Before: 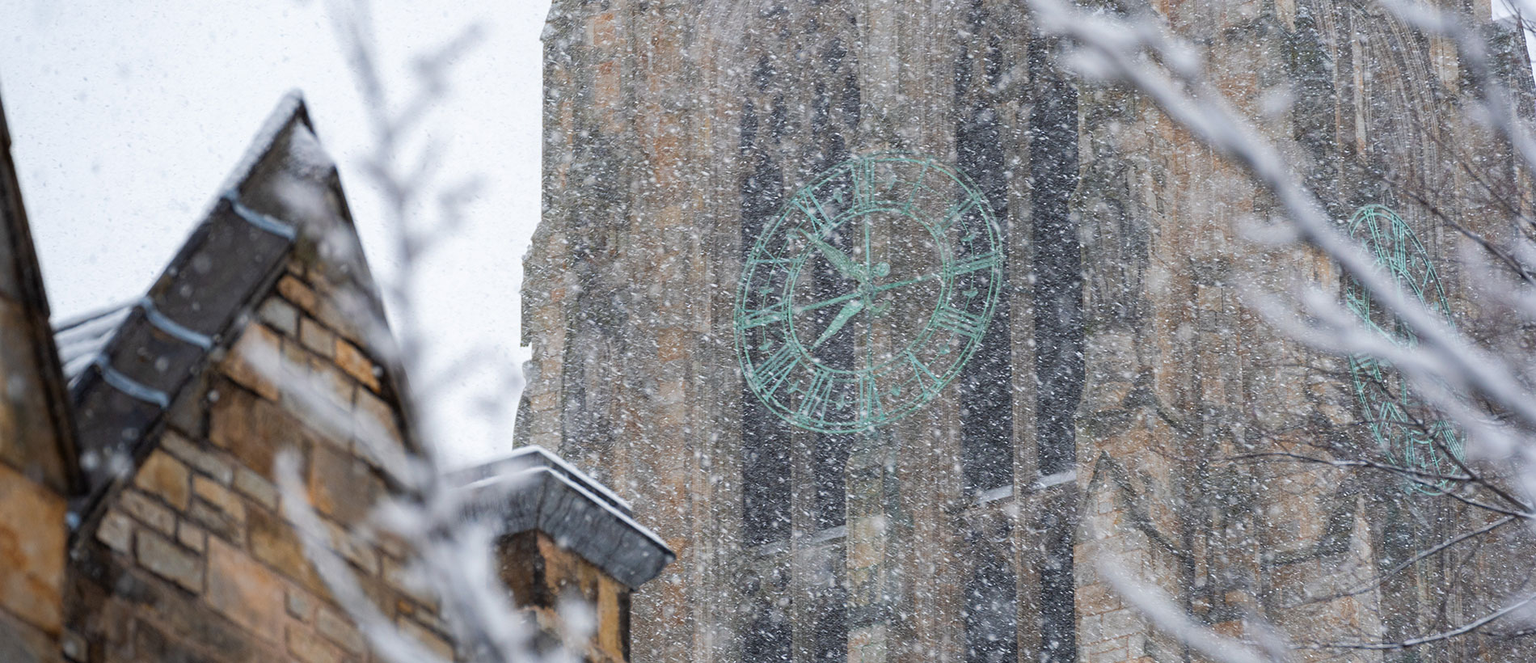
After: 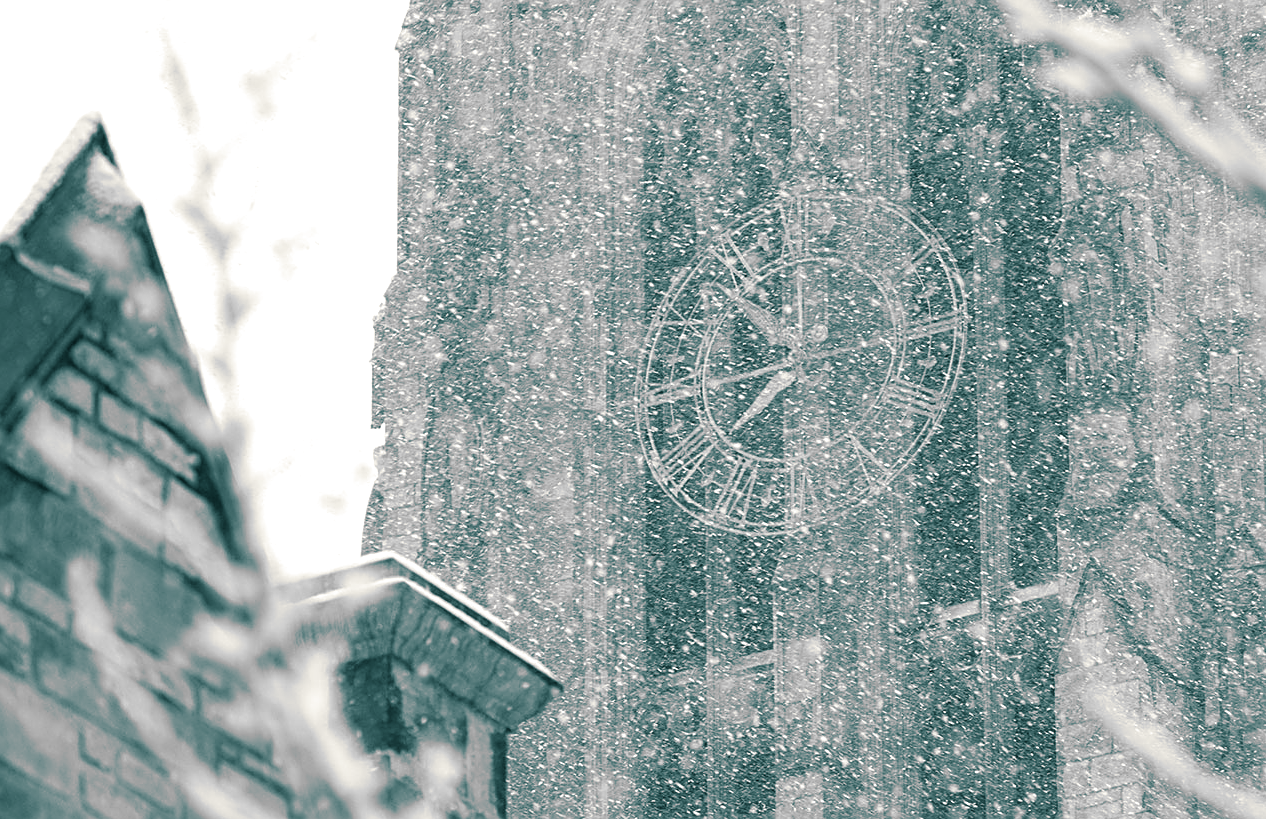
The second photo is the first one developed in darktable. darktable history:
monochrome: on, module defaults
crop and rotate: left 14.385%, right 18.948%
tone equalizer: on, module defaults
exposure: black level correction -0.002, exposure 0.54 EV, compensate highlight preservation false
contrast equalizer: octaves 7, y [[0.6 ×6], [0.55 ×6], [0 ×6], [0 ×6], [0 ×6]], mix -0.3
sharpen: on, module defaults
split-toning: shadows › hue 186.43°, highlights › hue 49.29°, compress 30.29%
